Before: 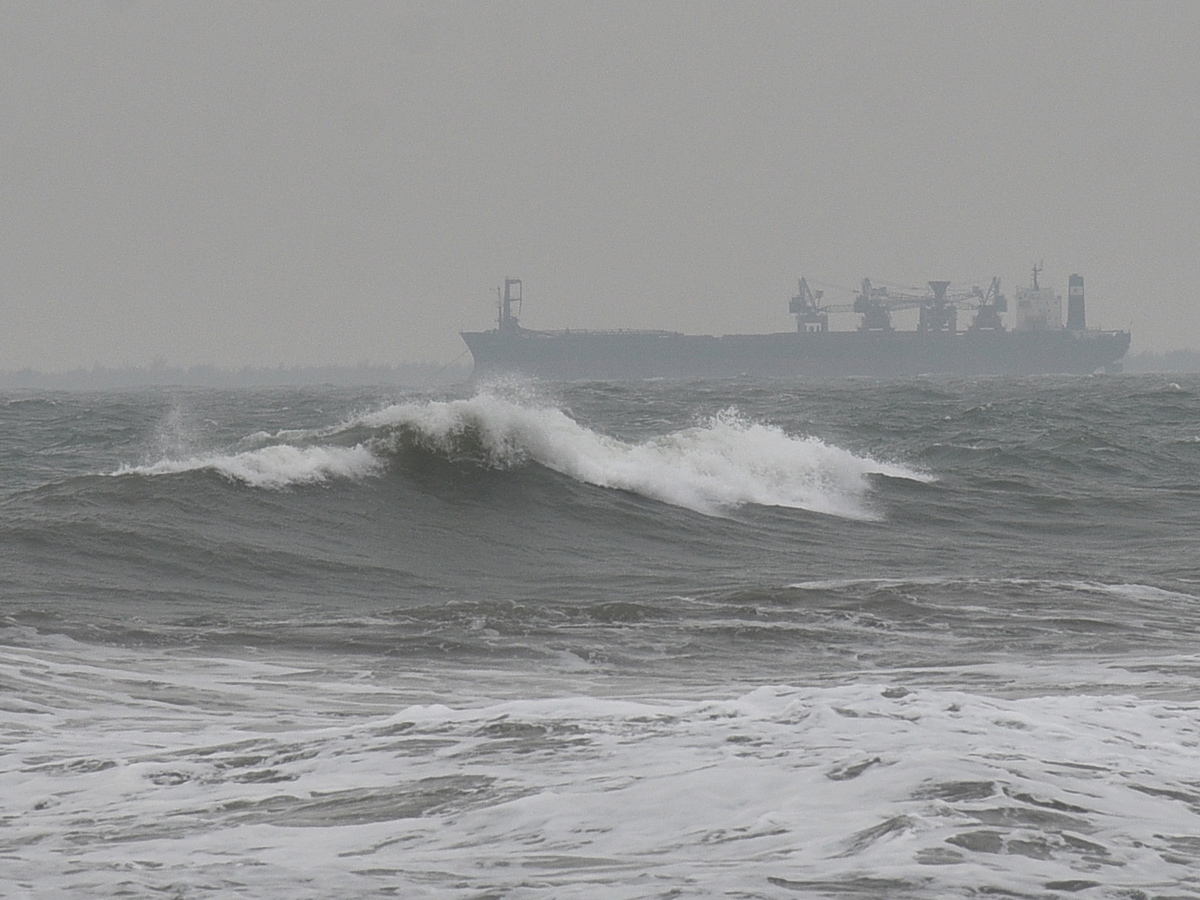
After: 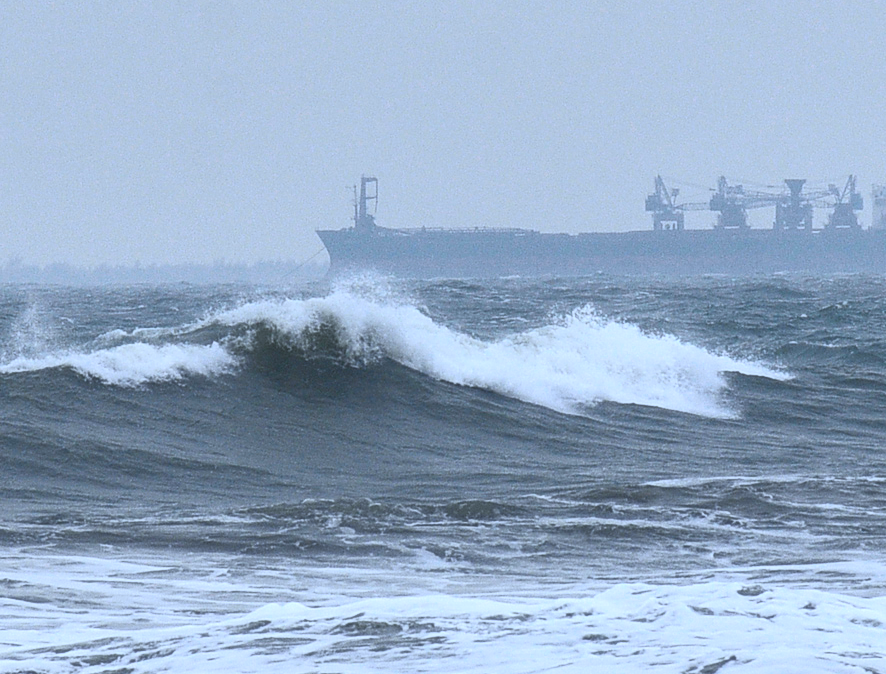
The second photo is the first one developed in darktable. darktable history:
contrast brightness saturation: contrast 0.052
crop and rotate: left 12.079%, top 11.385%, right 14.056%, bottom 13.655%
tone curve: curves: ch0 [(0, 0.013) (0.074, 0.044) (0.251, 0.234) (0.472, 0.511) (0.63, 0.752) (0.746, 0.866) (0.899, 0.956) (1, 1)]; ch1 [(0, 0) (0.08, 0.08) (0.347, 0.394) (0.455, 0.441) (0.5, 0.5) (0.517, 0.53) (0.563, 0.611) (0.617, 0.682) (0.756, 0.788) (0.92, 0.92) (1, 1)]; ch2 [(0, 0) (0.096, 0.056) (0.304, 0.204) (0.5, 0.5) (0.539, 0.575) (0.597, 0.644) (0.92, 0.92) (1, 1)], color space Lab, independent channels, preserve colors none
exposure: compensate exposure bias true, compensate highlight preservation false
color calibration: x 0.37, y 0.382, temperature 4302.11 K
local contrast: on, module defaults
color zones: curves: ch0 [(0, 0.558) (0.143, 0.548) (0.286, 0.447) (0.429, 0.259) (0.571, 0.5) (0.714, 0.5) (0.857, 0.593) (1, 0.558)]; ch1 [(0, 0.543) (0.01, 0.544) (0.12, 0.492) (0.248, 0.458) (0.5, 0.534) (0.748, 0.5) (0.99, 0.469) (1, 0.543)]; ch2 [(0, 0.507) (0.143, 0.522) (0.286, 0.505) (0.429, 0.5) (0.571, 0.5) (0.714, 0.5) (0.857, 0.5) (1, 0.507)]
